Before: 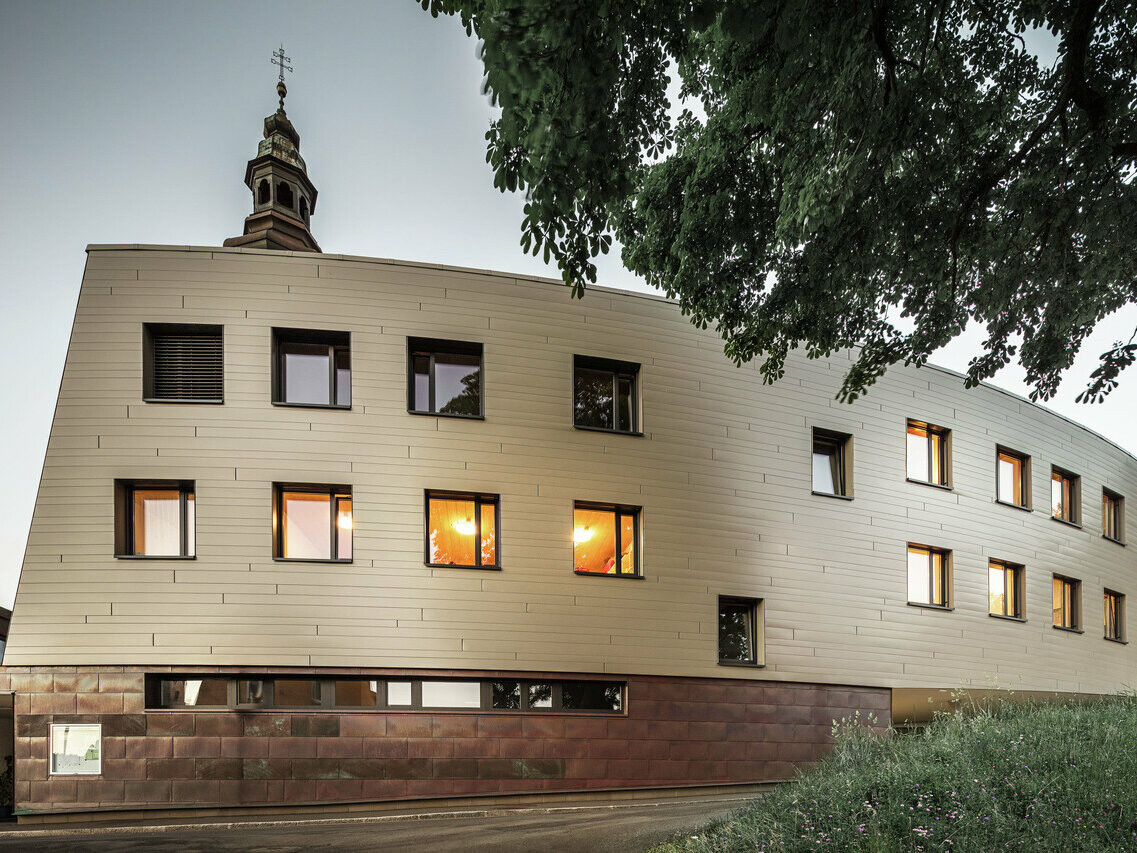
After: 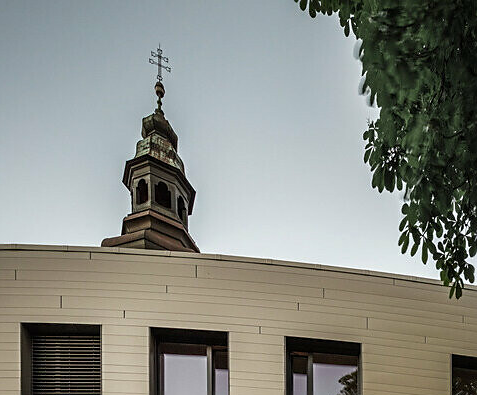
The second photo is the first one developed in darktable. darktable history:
sharpen: radius 1.458, amount 0.398, threshold 1.271
crop and rotate: left 10.817%, top 0.062%, right 47.194%, bottom 53.626%
